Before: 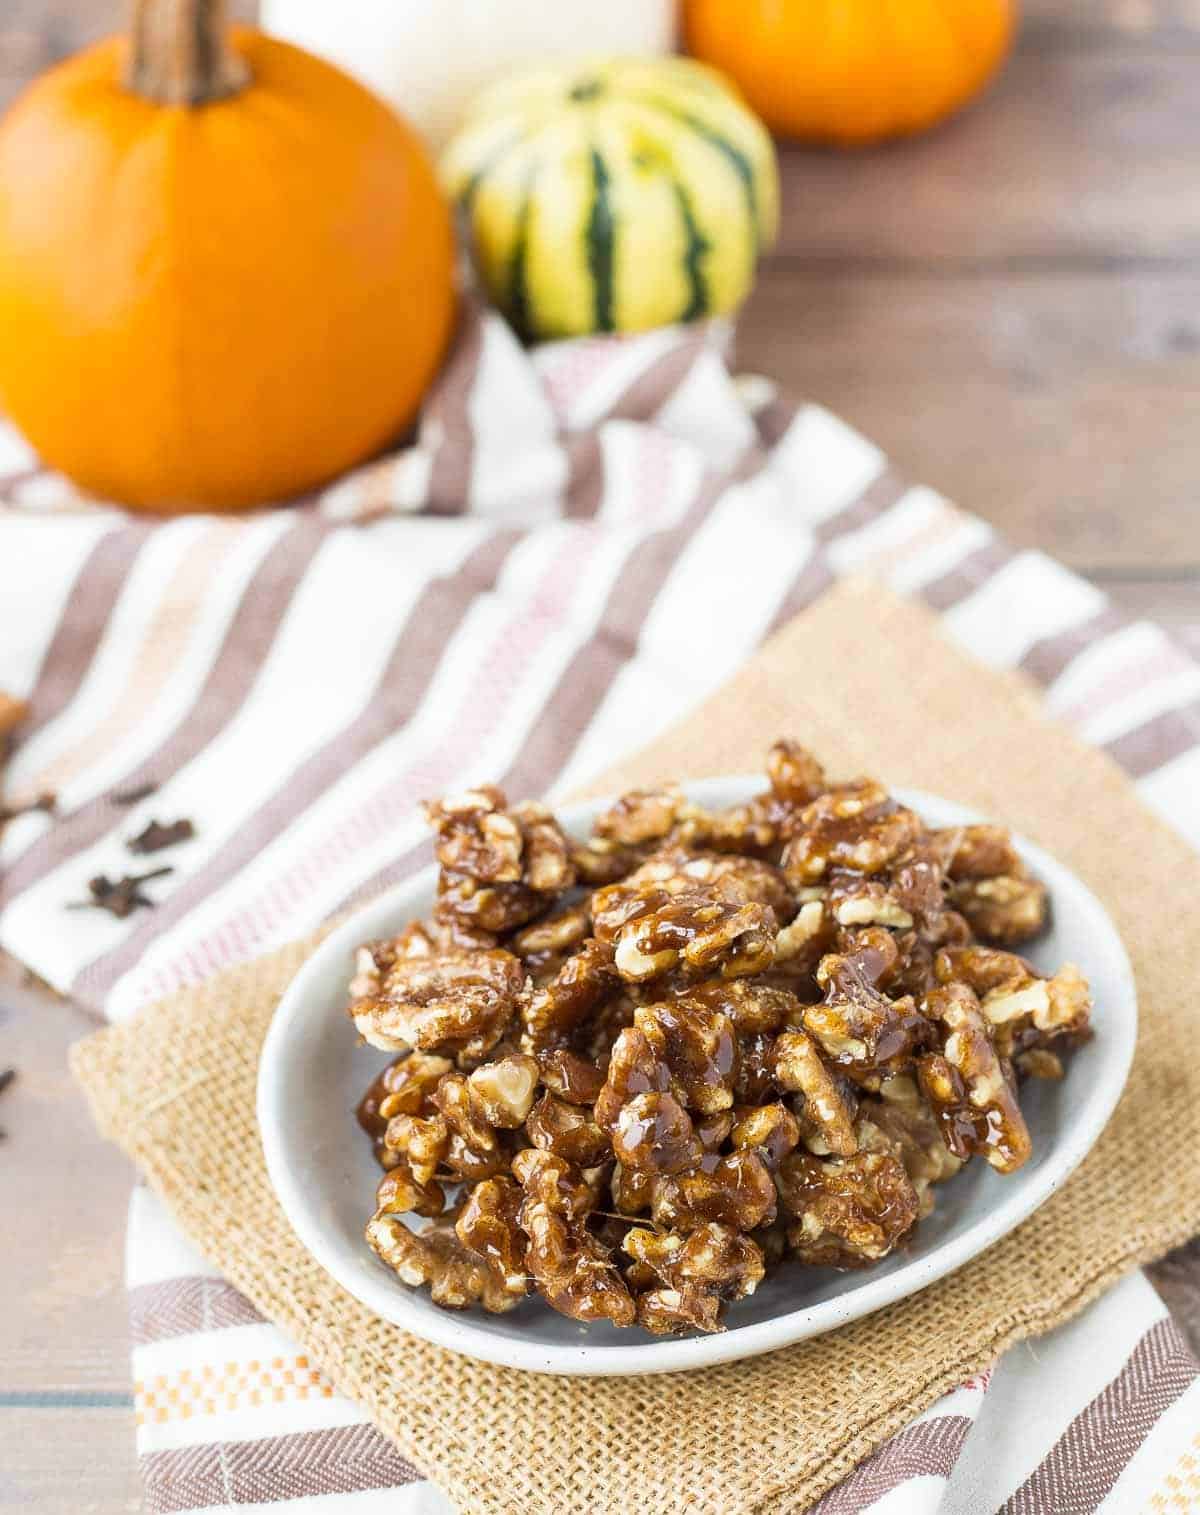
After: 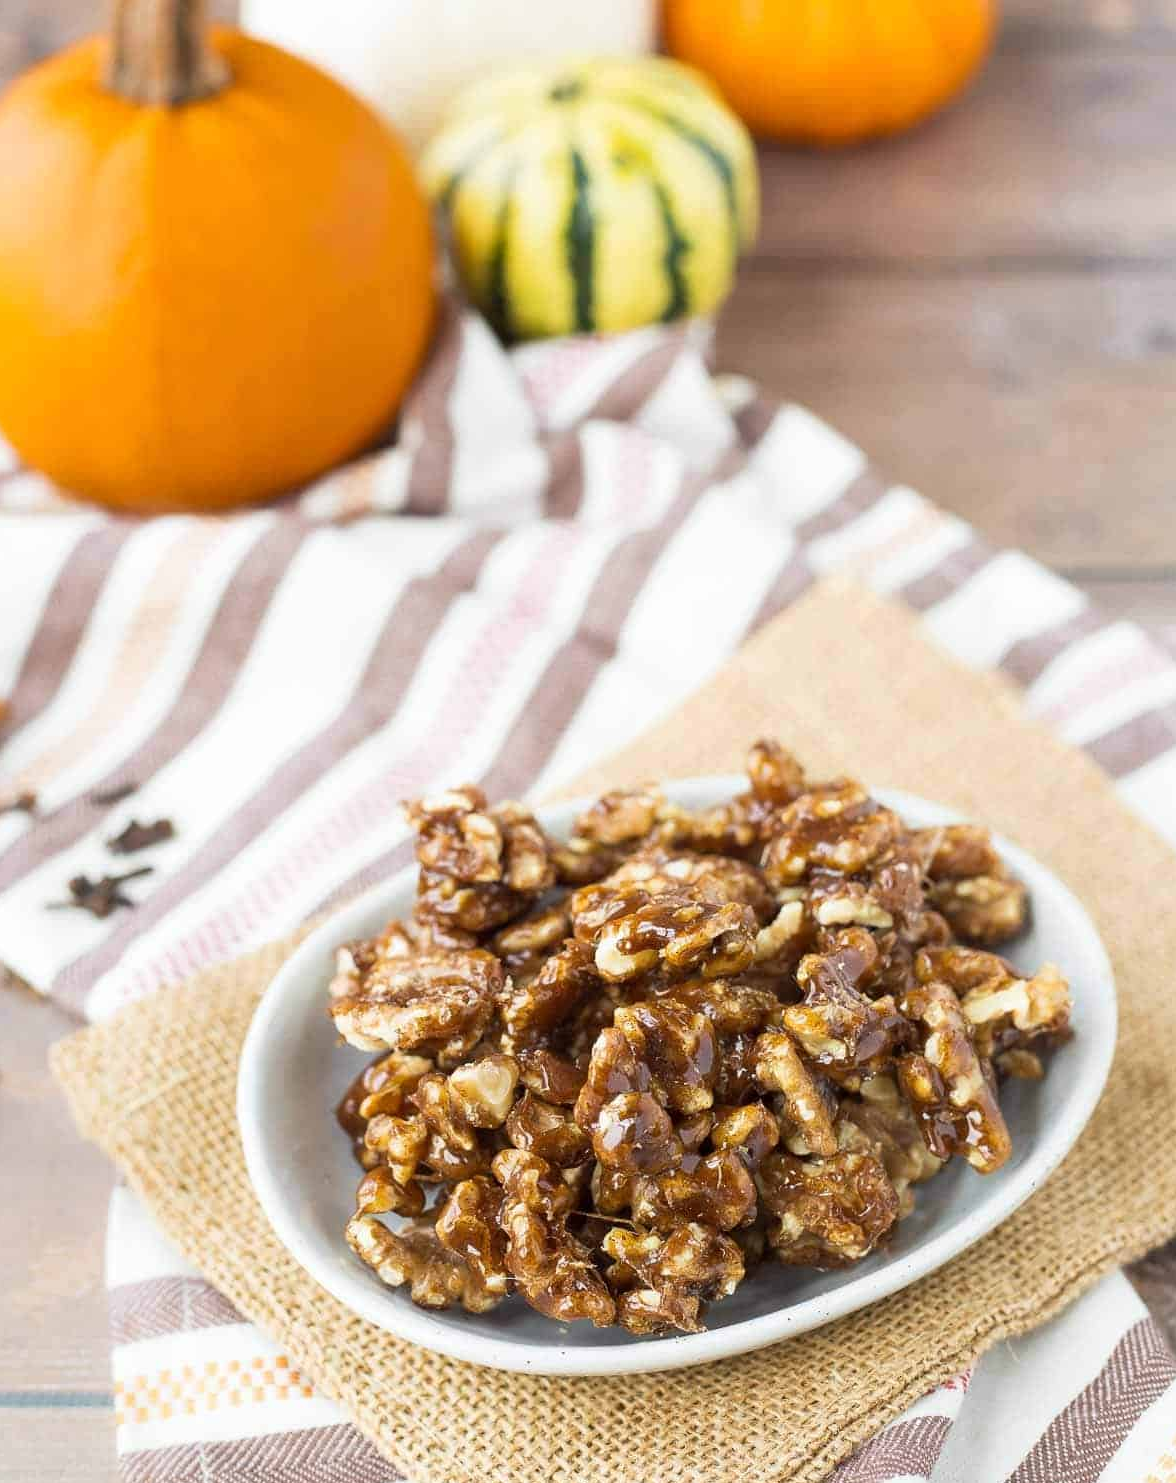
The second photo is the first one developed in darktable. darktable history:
crop: left 1.672%, right 0.287%, bottom 2.08%
